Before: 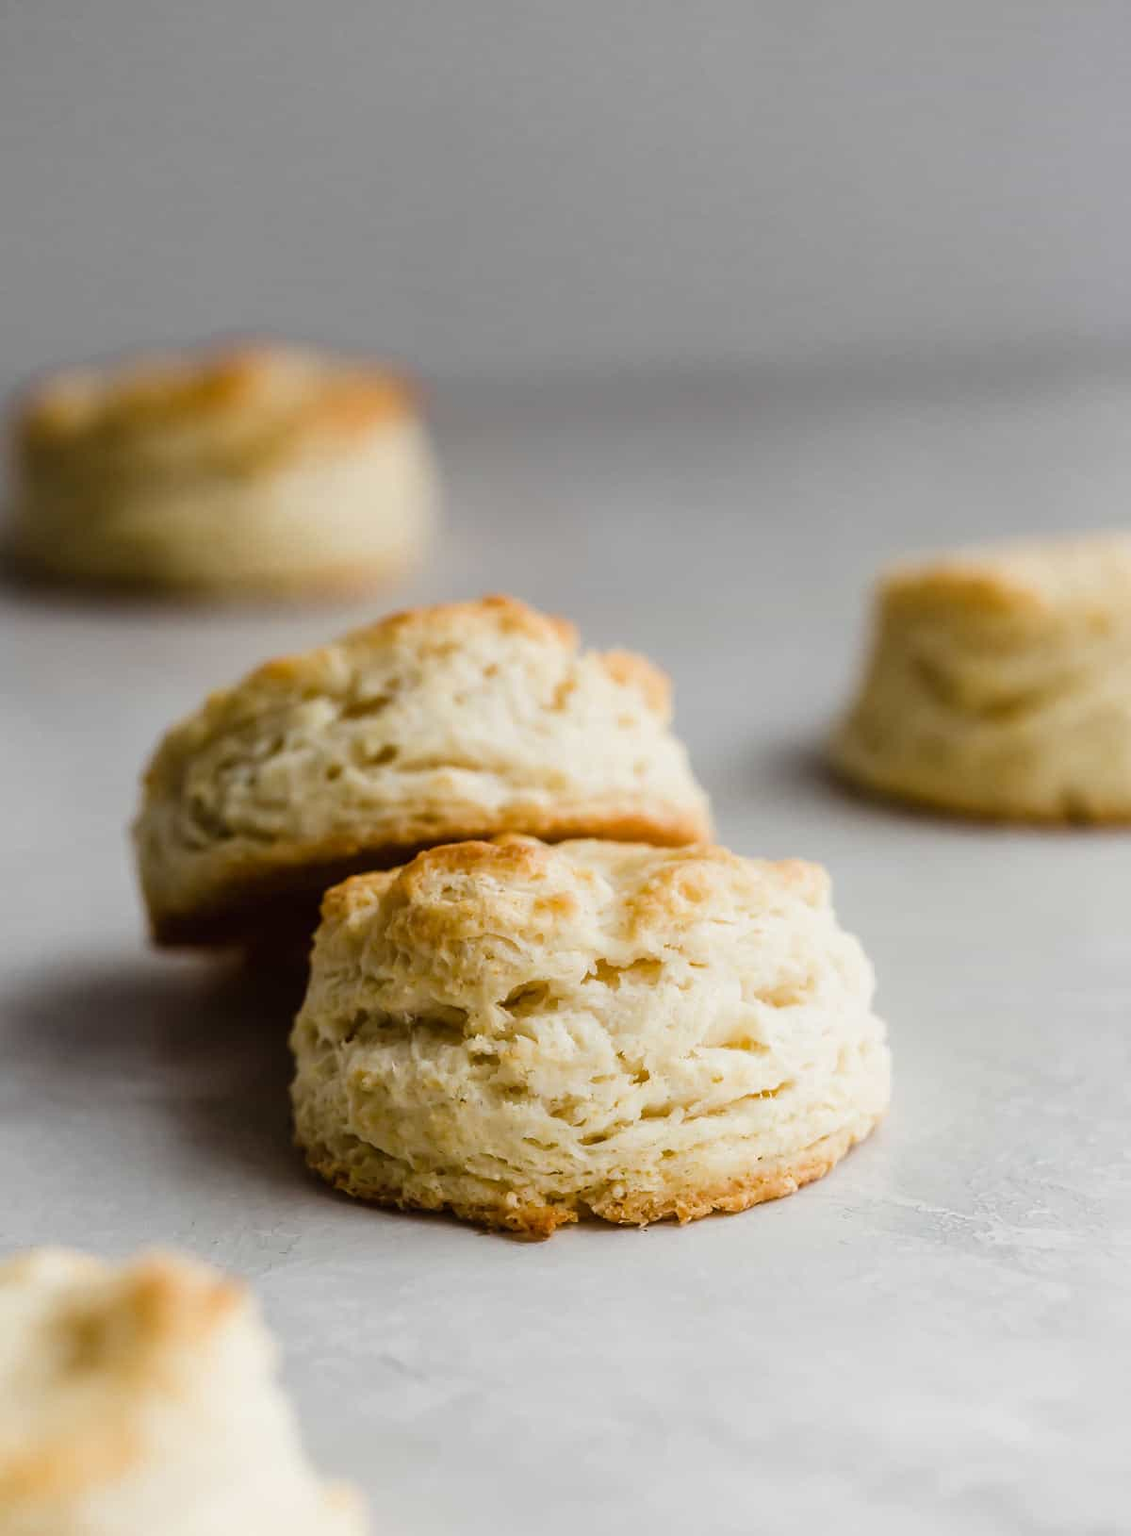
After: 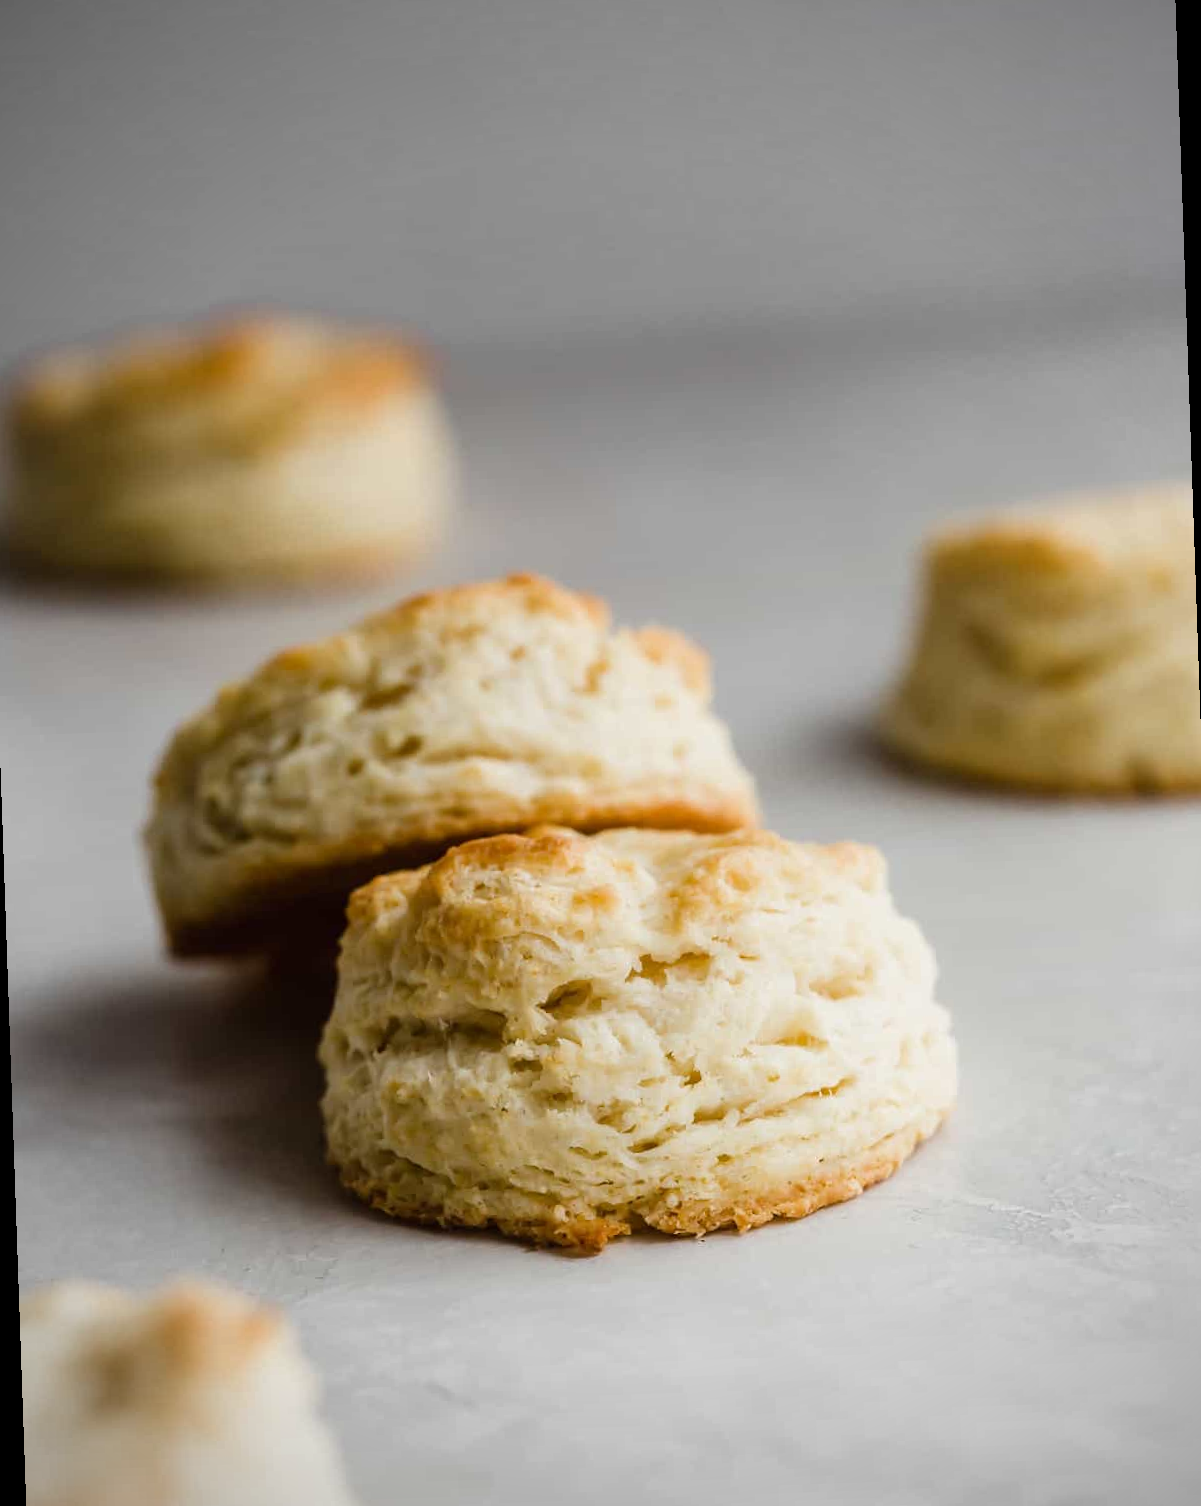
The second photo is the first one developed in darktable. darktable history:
vignetting: on, module defaults
white balance: emerald 1
rotate and perspective: rotation -2°, crop left 0.022, crop right 0.978, crop top 0.049, crop bottom 0.951
